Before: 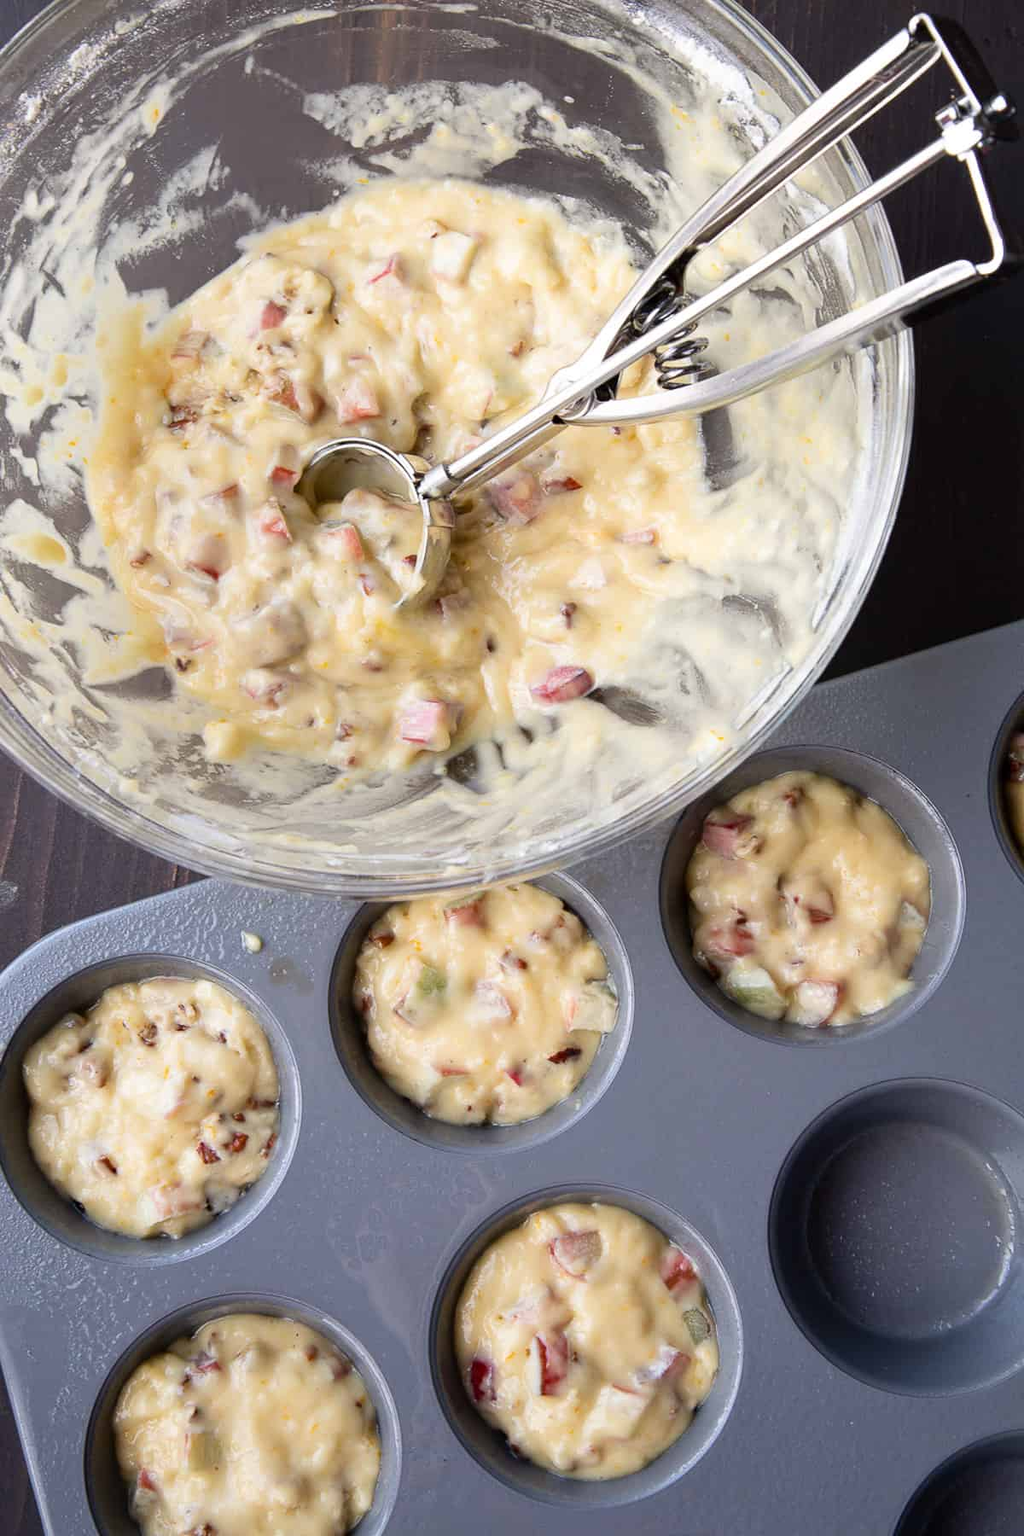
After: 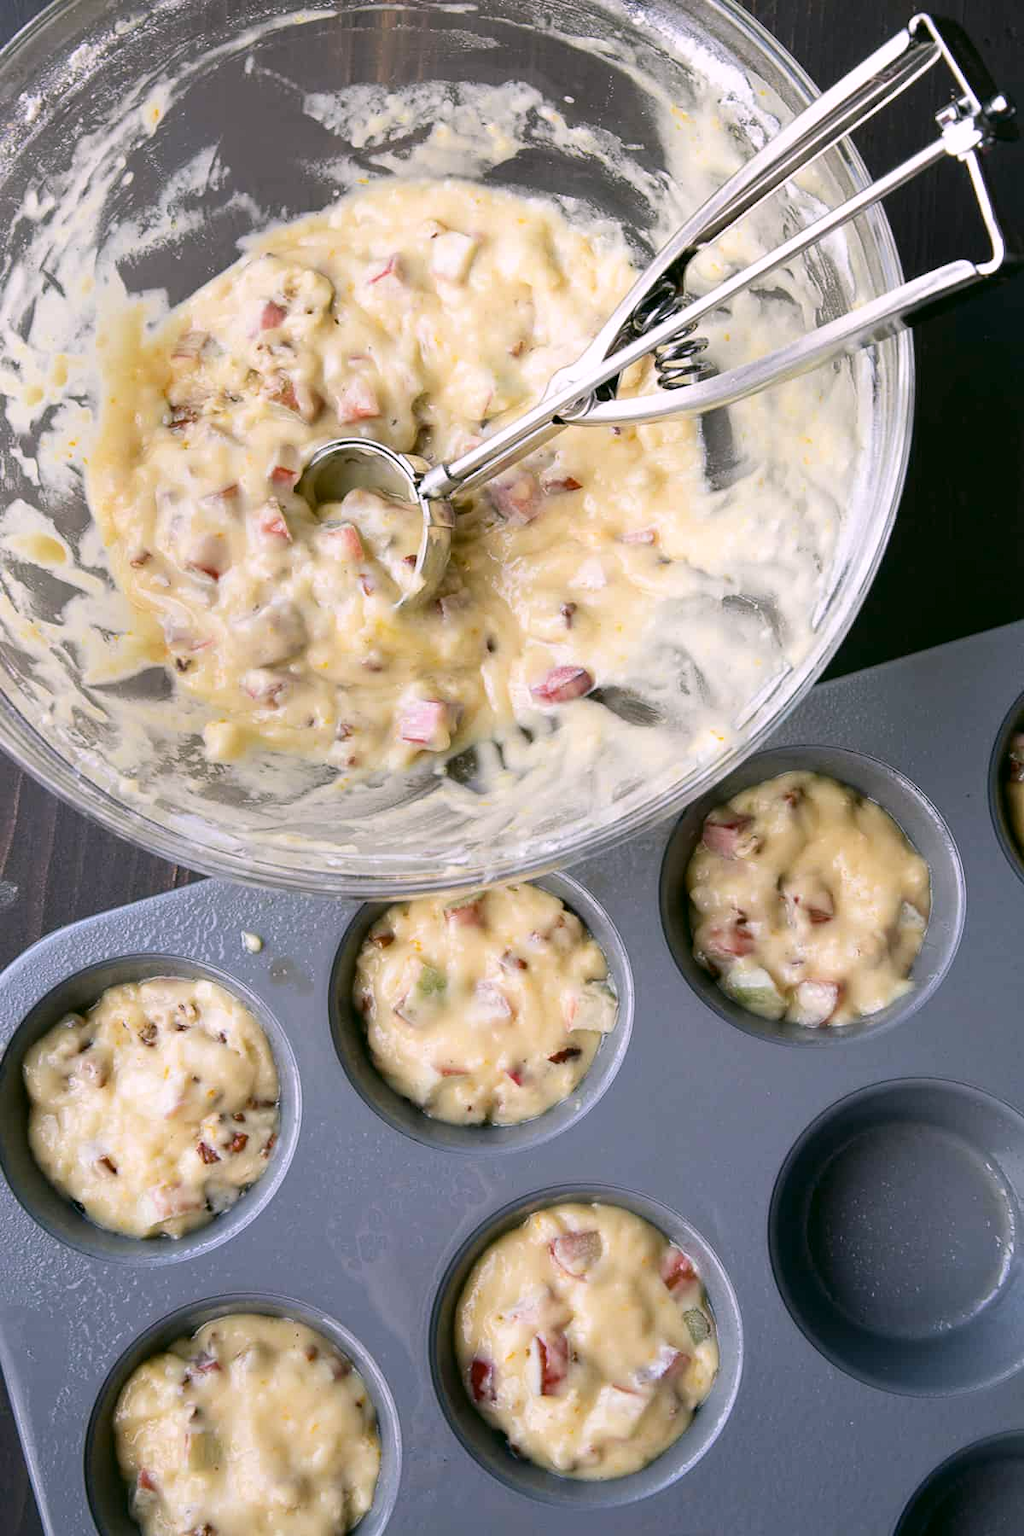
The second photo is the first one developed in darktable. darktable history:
color correction: highlights a* 4, highlights b* 4.95, shadows a* -6.97, shadows b* 5.05
color calibration: illuminant as shot in camera, x 0.358, y 0.373, temperature 4628.91 K
